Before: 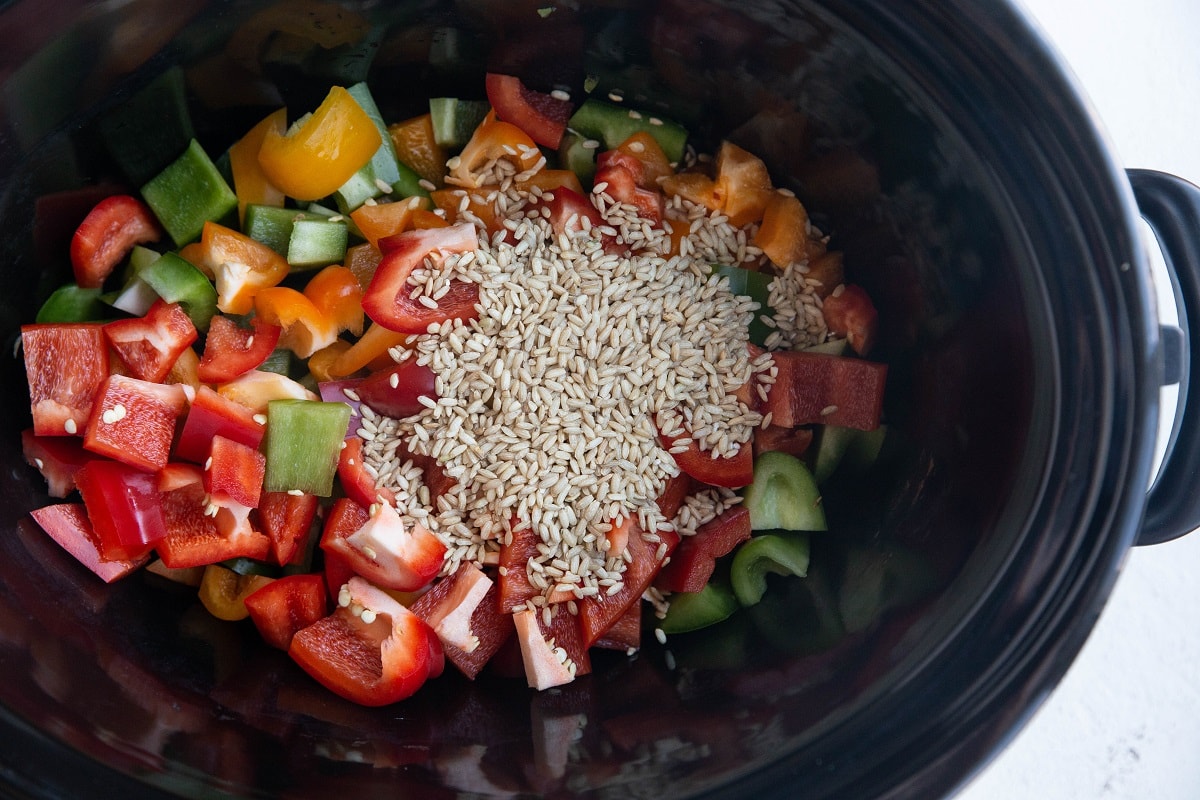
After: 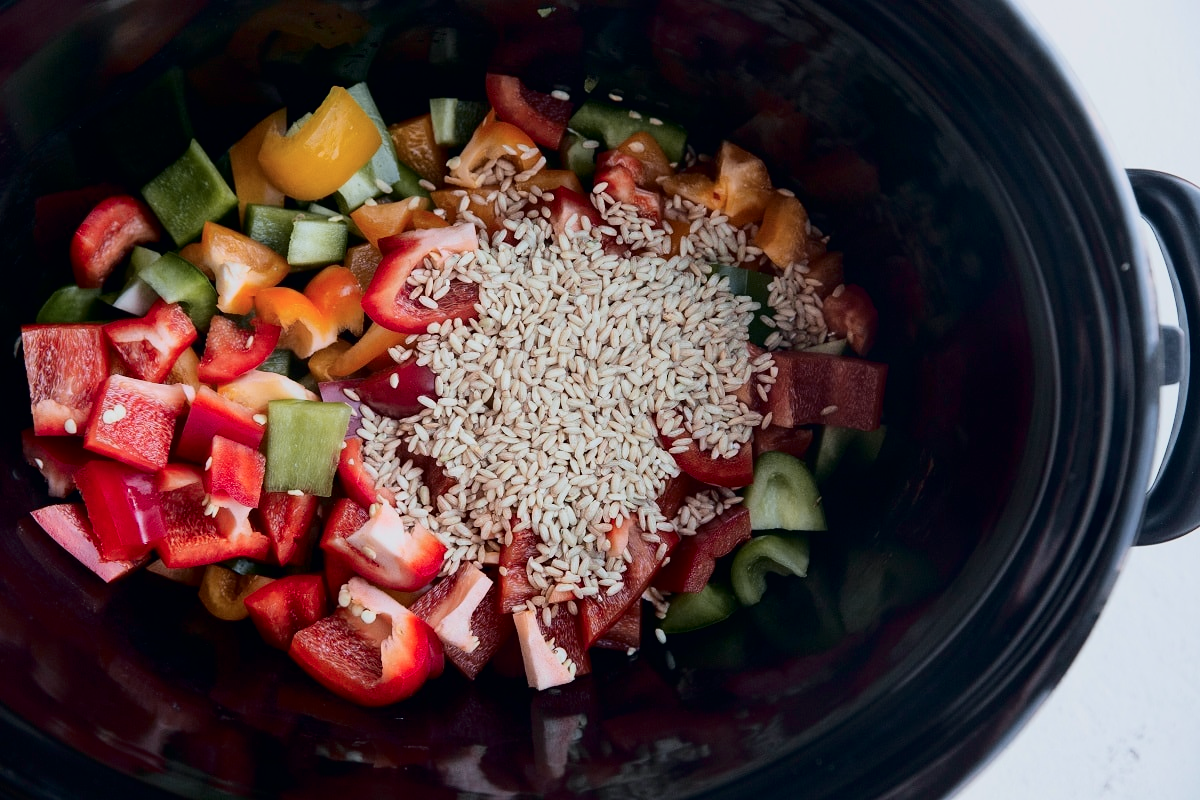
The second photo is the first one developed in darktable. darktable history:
tone curve: curves: ch0 [(0, 0) (0.049, 0.01) (0.154, 0.081) (0.491, 0.519) (0.748, 0.765) (1, 0.919)]; ch1 [(0, 0) (0.172, 0.123) (0.317, 0.272) (0.391, 0.424) (0.499, 0.497) (0.531, 0.541) (0.615, 0.608) (0.741, 0.783) (1, 1)]; ch2 [(0, 0) (0.411, 0.424) (0.483, 0.478) (0.546, 0.532) (0.652, 0.633) (1, 1)], color space Lab, independent channels, preserve colors none
